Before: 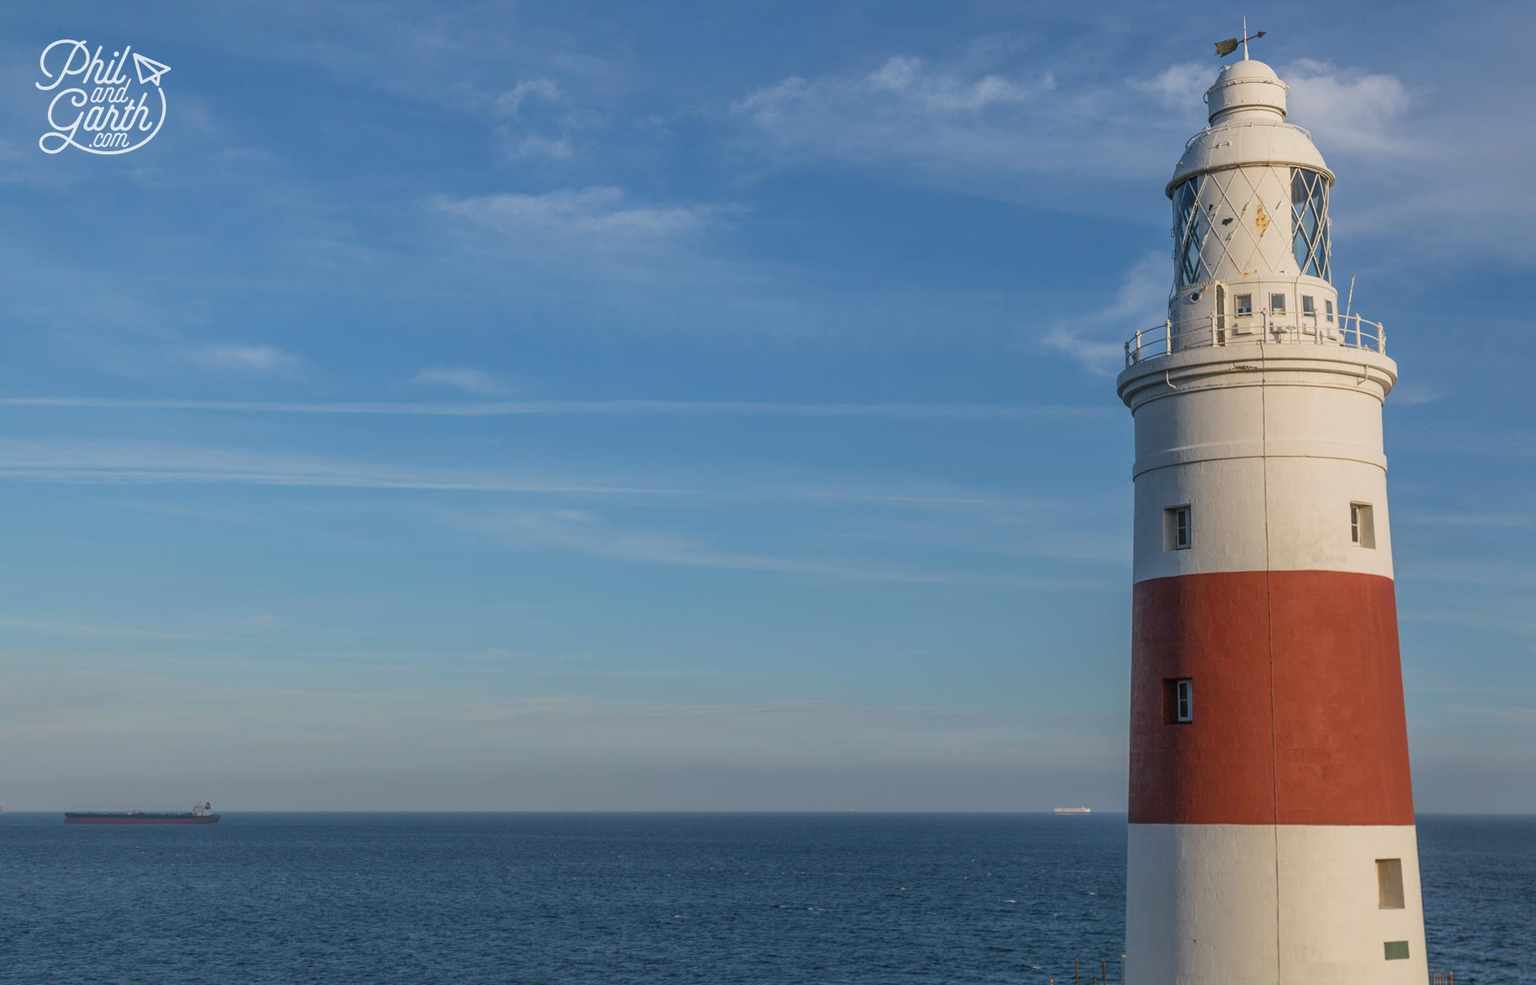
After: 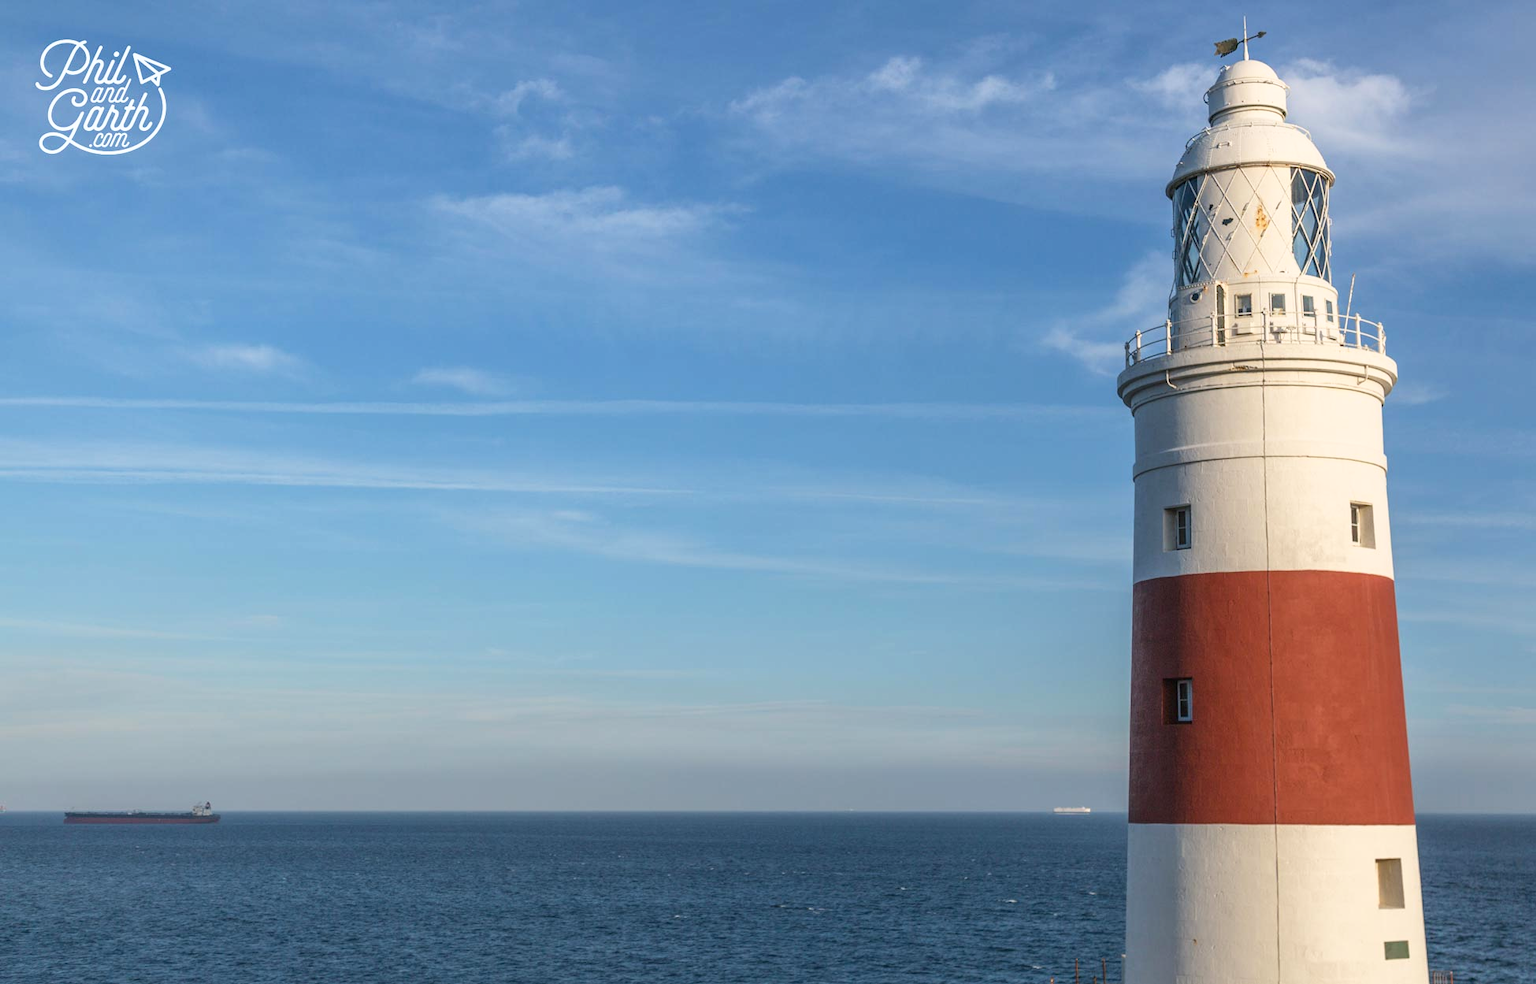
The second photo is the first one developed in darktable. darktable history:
base curve: curves: ch0 [(0, 0) (0.666, 0.806) (1, 1)], preserve colors none
tone curve: curves: ch0 [(0, 0) (0.003, 0.002) (0.011, 0.01) (0.025, 0.022) (0.044, 0.039) (0.069, 0.061) (0.1, 0.088) (0.136, 0.126) (0.177, 0.167) (0.224, 0.211) (0.277, 0.27) (0.335, 0.335) (0.399, 0.407) (0.468, 0.485) (0.543, 0.569) (0.623, 0.659) (0.709, 0.756) (0.801, 0.851) (0.898, 0.961) (1, 1)], color space Lab, independent channels, preserve colors none
